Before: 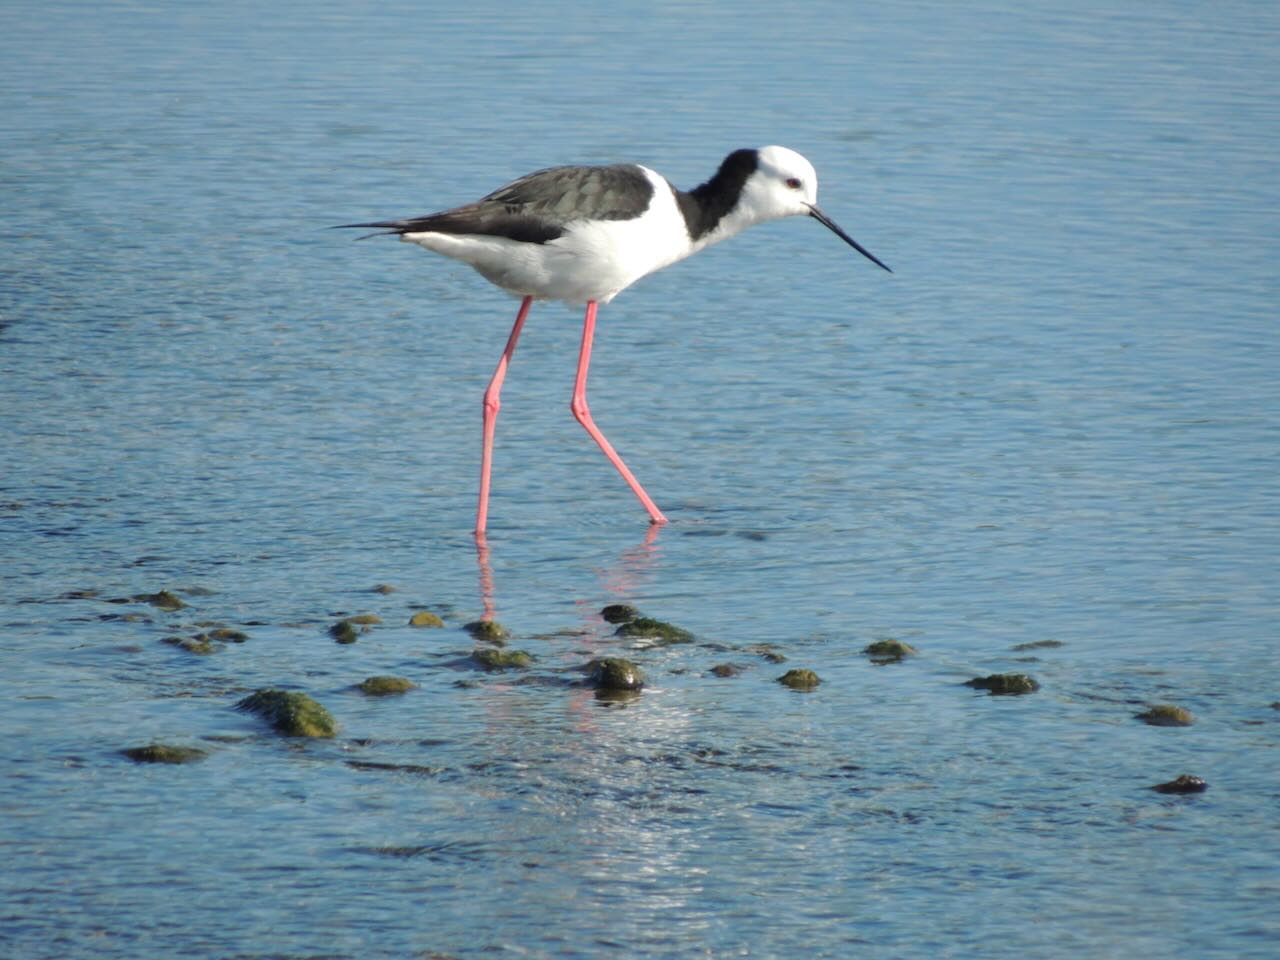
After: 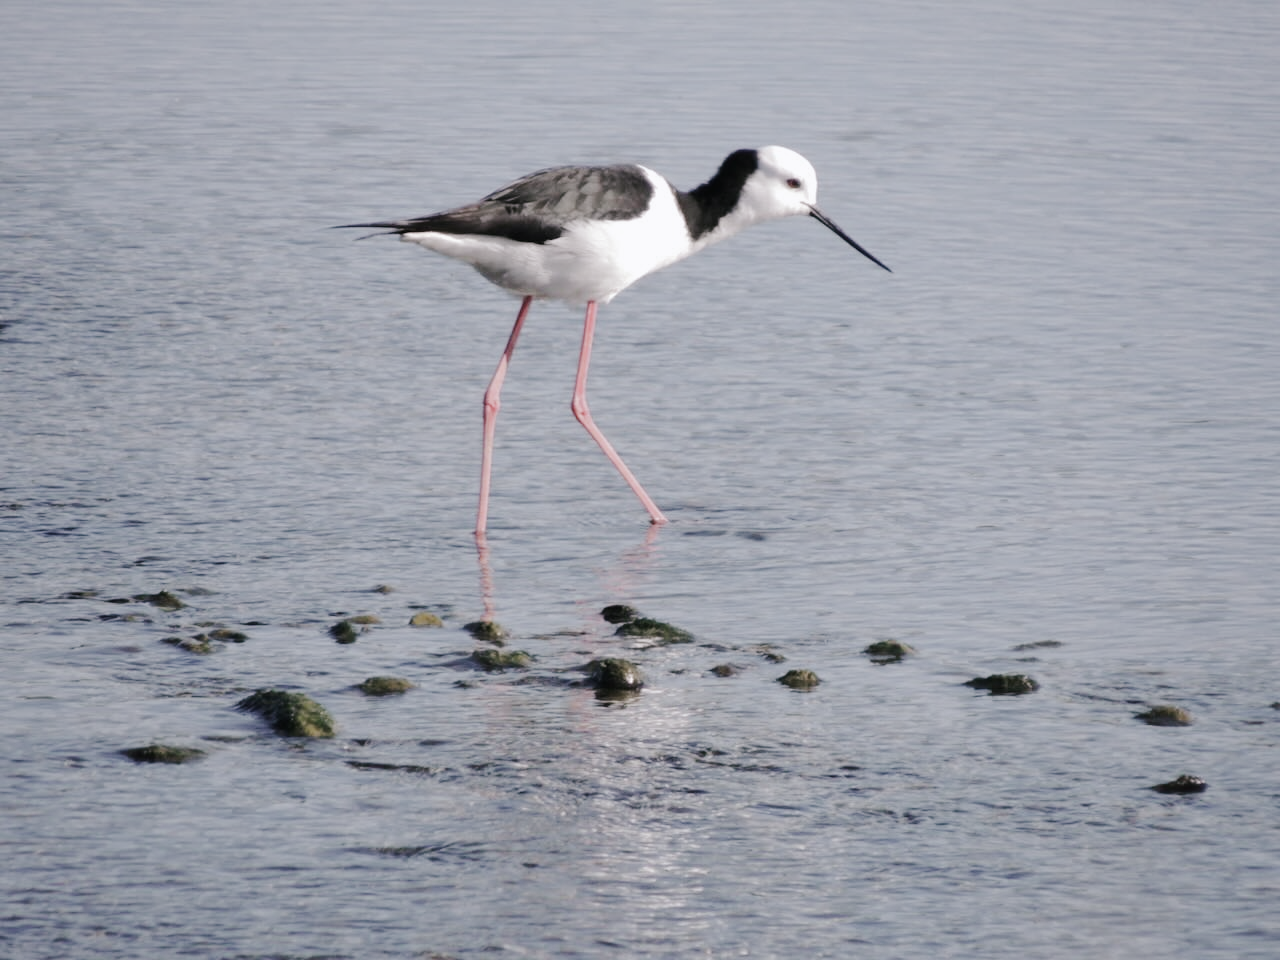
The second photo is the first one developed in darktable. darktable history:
tone curve: curves: ch0 [(0, 0) (0.003, 0.019) (0.011, 0.02) (0.025, 0.019) (0.044, 0.027) (0.069, 0.038) (0.1, 0.056) (0.136, 0.089) (0.177, 0.137) (0.224, 0.187) (0.277, 0.259) (0.335, 0.343) (0.399, 0.437) (0.468, 0.532) (0.543, 0.613) (0.623, 0.685) (0.709, 0.752) (0.801, 0.822) (0.898, 0.9) (1, 1)], preserve colors none
color look up table: target L [91.08, 91.88, 89.4, 82.05, 66.04, 66.33, 65.61, 58.8, 41.2, 35.64, 33.07, 2.278, 200.32, 81.92, 83.44, 76.4, 70.62, 62.81, 55.56, 55.38, 46.23, 46.81, 40.01, 32.8, 31.9, 23.36, 8.859, 86.9, 75.12, 75.08, 67.64, 49.33, 53.16, 59.37, 58.11, 59.43, 39.08, 36.59, 30.73, 31.7, 9.045, 1.137, 96.17, 90.61, 80.49, 65.94, 71.81, 44.95, 34.36], target a [-7.549, -14.63, -9.018, -31.92, -49.32, -19.39, -16.88, -4.209, -27.71, -8.044, -20.08, -6.413, 0, 3.849, 5.723, 5.213, 20.53, 3.63, 24.49, 5.159, 58.45, 45.68, 23.02, 35.43, 11.77, 24.31, 19.12, 5.585, 22.61, 24.93, 9.435, 63.11, 60.98, 26.12, 12.04, 12.14, 36.72, 17.89, 31.95, 2.856, 23.29, 8.387, -3.864, -15.41, -2.455, -18.78, -4.724, -7.893, -1.853], target b [28.43, 74.26, 9.41, 10.91, 43.24, 48.22, 24.43, 0.981, 23.7, 18.84, 10.88, 3.557, 0, 15.3, -0.933, 47.33, 6.252, 10.08, 25.07, 32.7, 18.65, 32.04, 3.384, 25.8, 15.78, 16.03, 10.52, -7.435, -11.69, -17.68, -23.15, -27.02, -41.05, -16.36, -16.64, -29.35, -34.61, -17.91, -3.746, -15.74, -33.88, -18.54, -2.434, -4.347, -6.806, -3.443, -17.99, -8.513, -1.951], num patches 49
